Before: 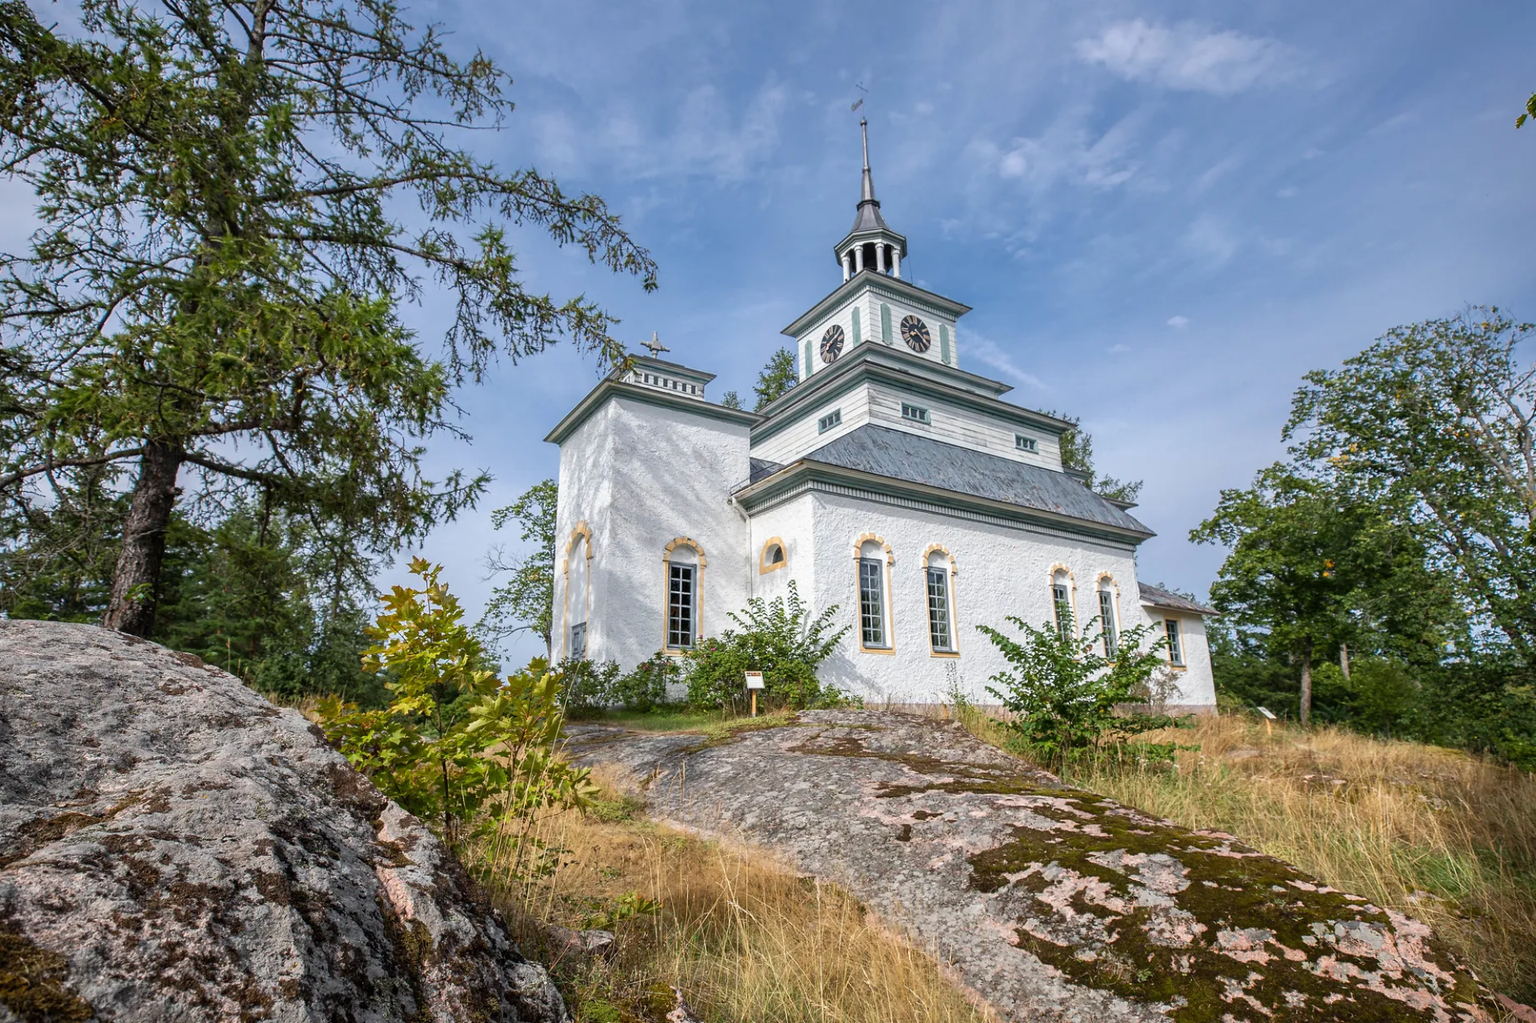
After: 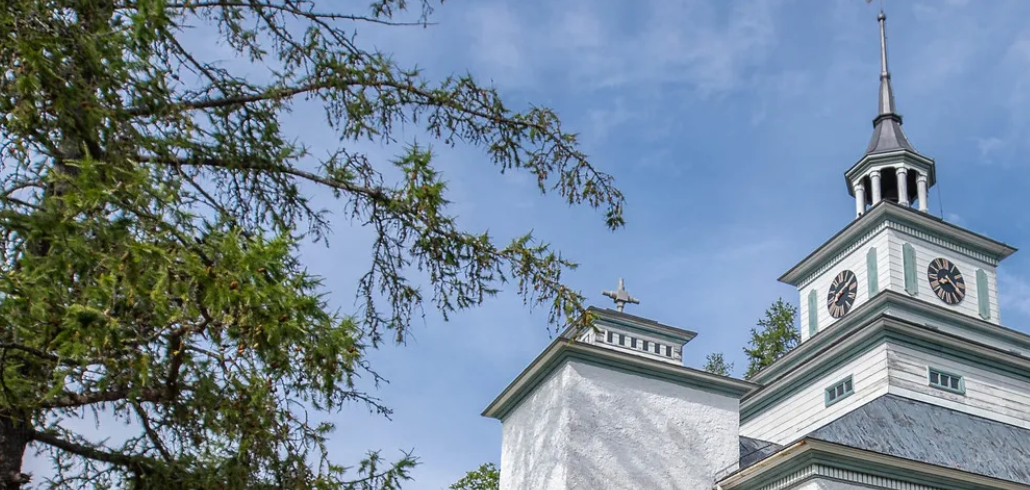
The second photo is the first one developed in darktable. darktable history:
crop: left 10.348%, top 10.679%, right 35.979%, bottom 50.98%
